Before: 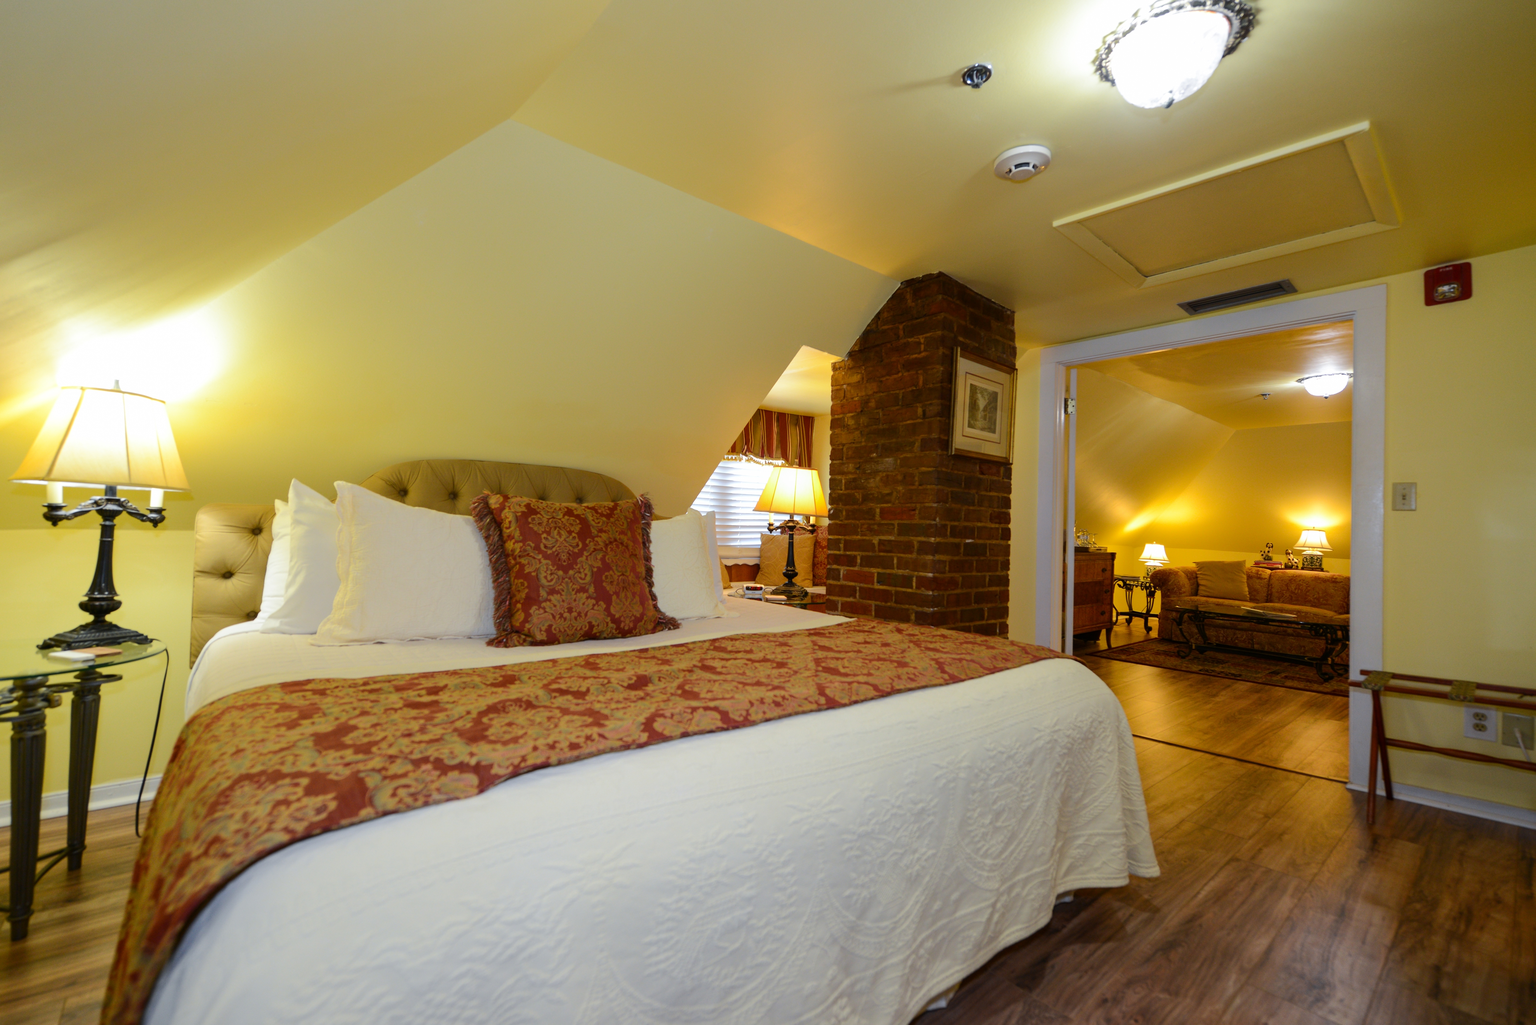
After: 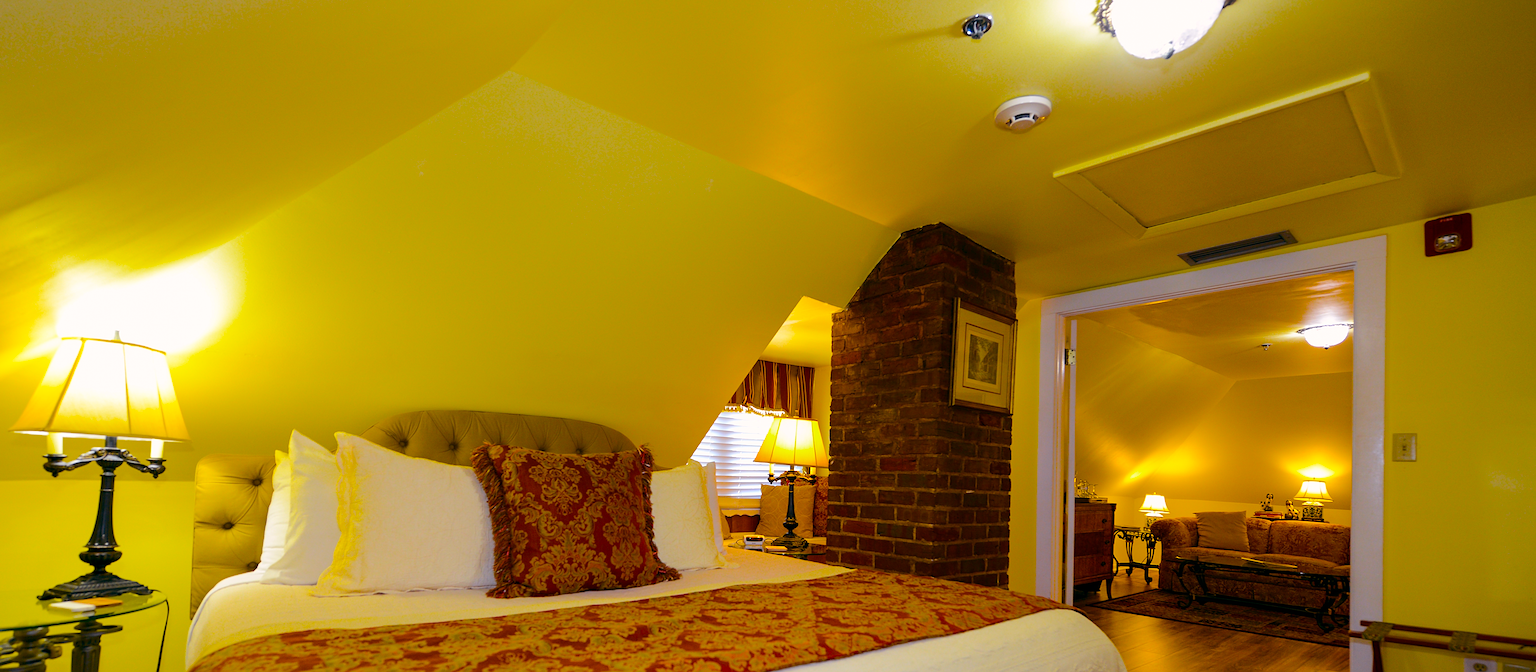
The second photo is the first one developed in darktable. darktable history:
color balance rgb: perceptual saturation grading › global saturation 100%
color balance: lift [0.998, 0.998, 1.001, 1.002], gamma [0.995, 1.025, 0.992, 0.975], gain [0.995, 1.02, 0.997, 0.98]
crop and rotate: top 4.848%, bottom 29.503%
sharpen: on, module defaults
